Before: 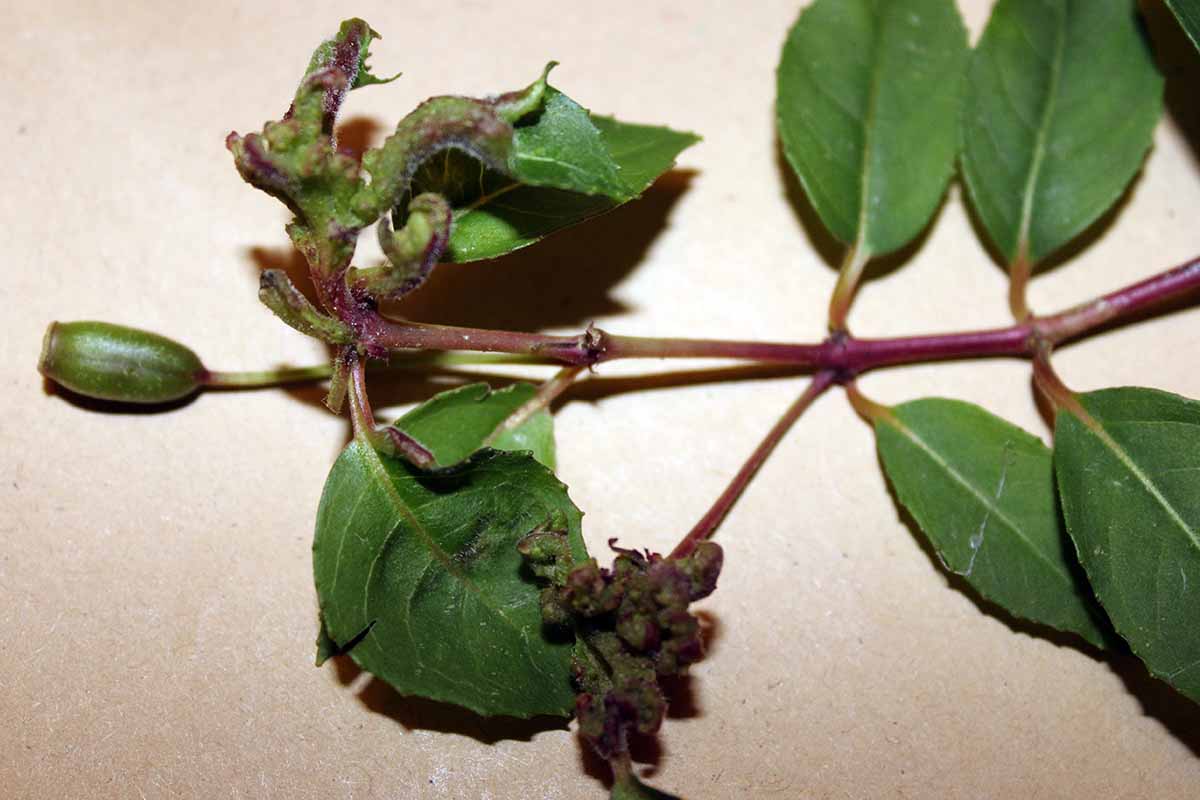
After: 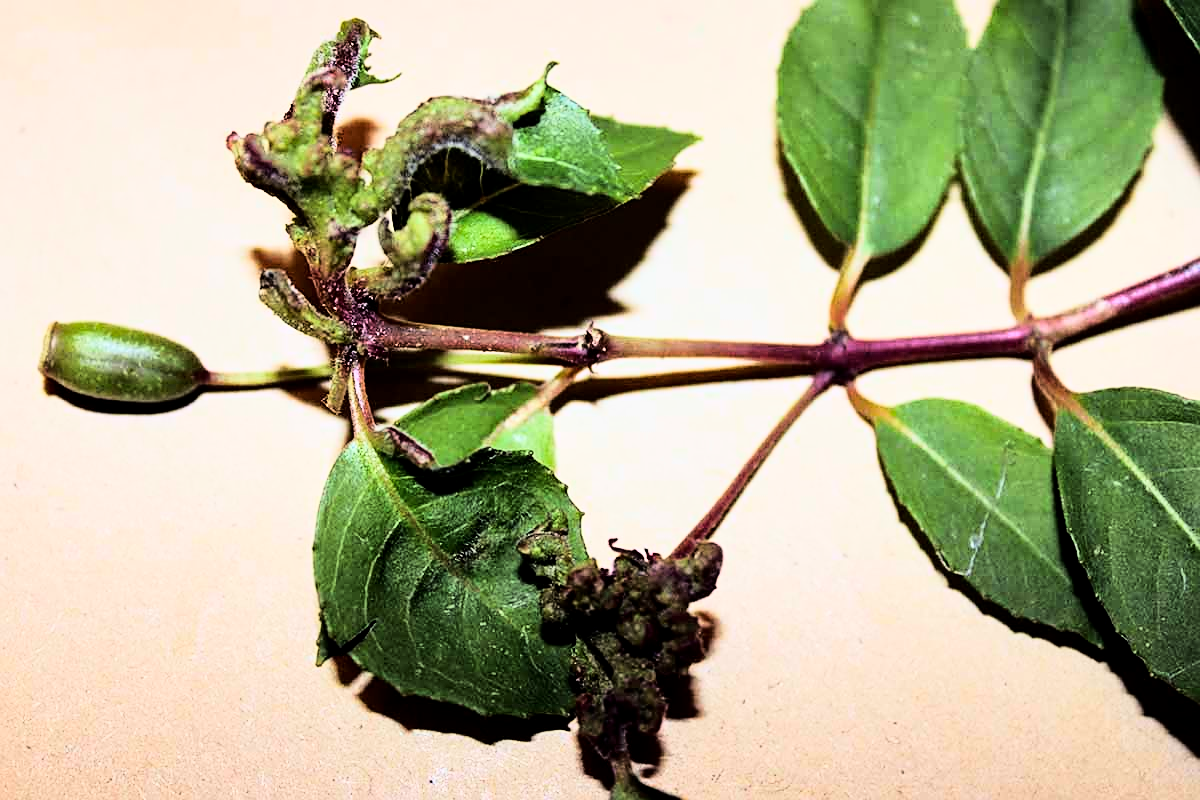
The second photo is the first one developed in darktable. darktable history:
local contrast: highlights 100%, shadows 100%, detail 120%, midtone range 0.2
rgb curve: curves: ch0 [(0, 0) (0.21, 0.15) (0.24, 0.21) (0.5, 0.75) (0.75, 0.96) (0.89, 0.99) (1, 1)]; ch1 [(0, 0.02) (0.21, 0.13) (0.25, 0.2) (0.5, 0.67) (0.75, 0.9) (0.89, 0.97) (1, 1)]; ch2 [(0, 0.02) (0.21, 0.13) (0.25, 0.2) (0.5, 0.67) (0.75, 0.9) (0.89, 0.97) (1, 1)], compensate middle gray true
shadows and highlights: shadows -20, white point adjustment -2, highlights -35
sharpen: on, module defaults
